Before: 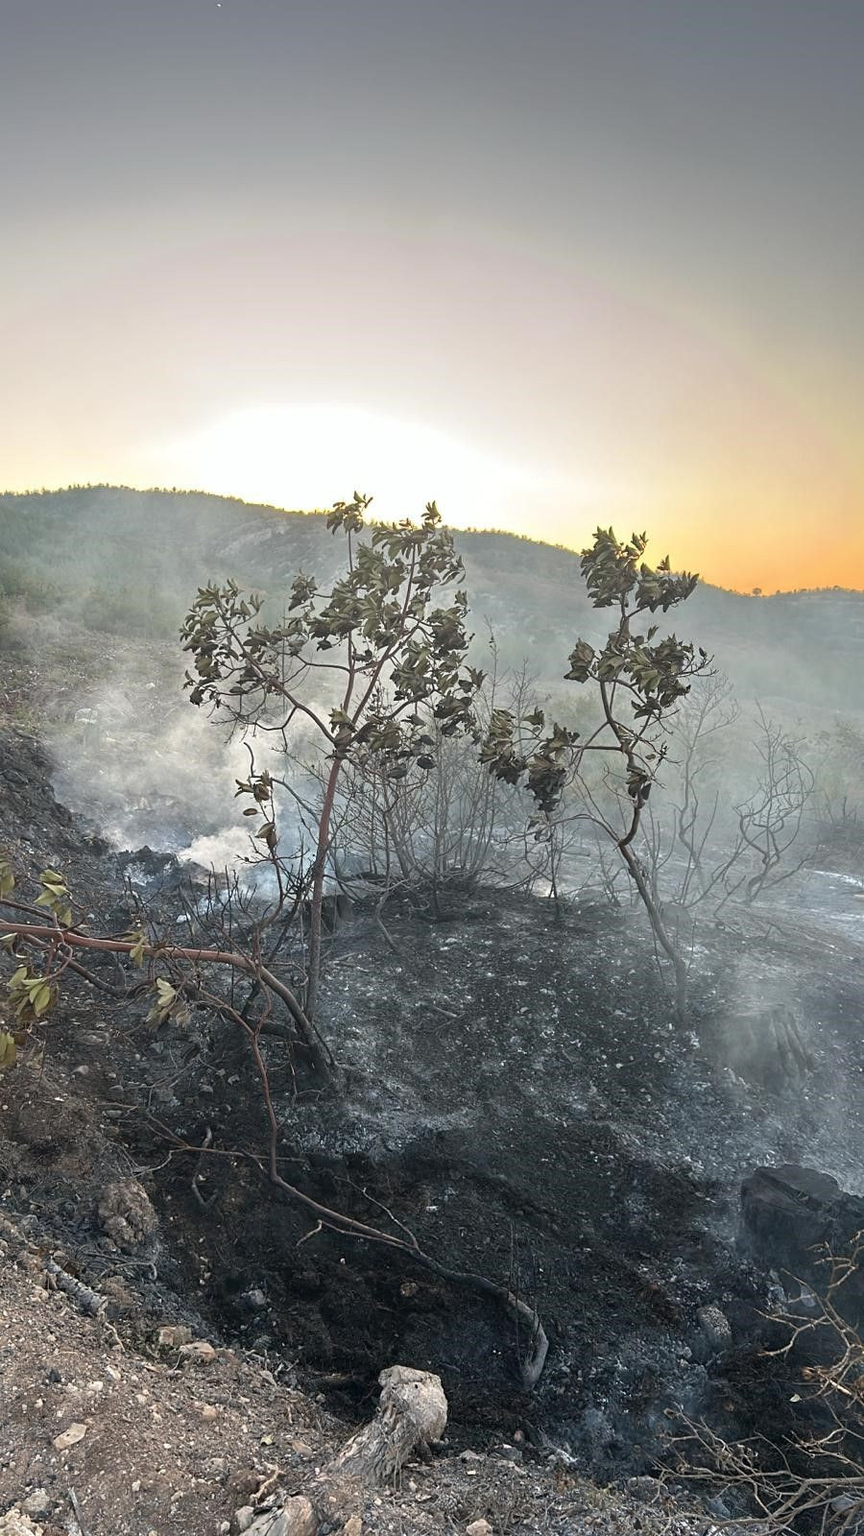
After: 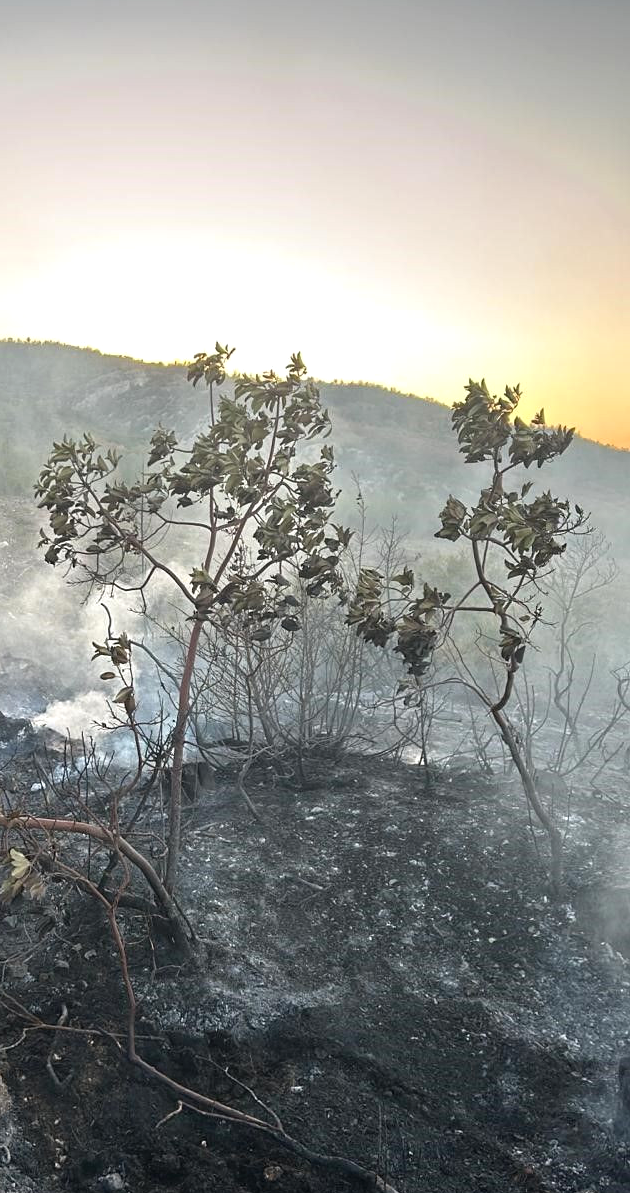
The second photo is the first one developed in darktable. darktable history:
crop and rotate: left 17.091%, top 10.704%, right 12.844%, bottom 14.73%
exposure: exposure 0.203 EV, compensate exposure bias true, compensate highlight preservation false
